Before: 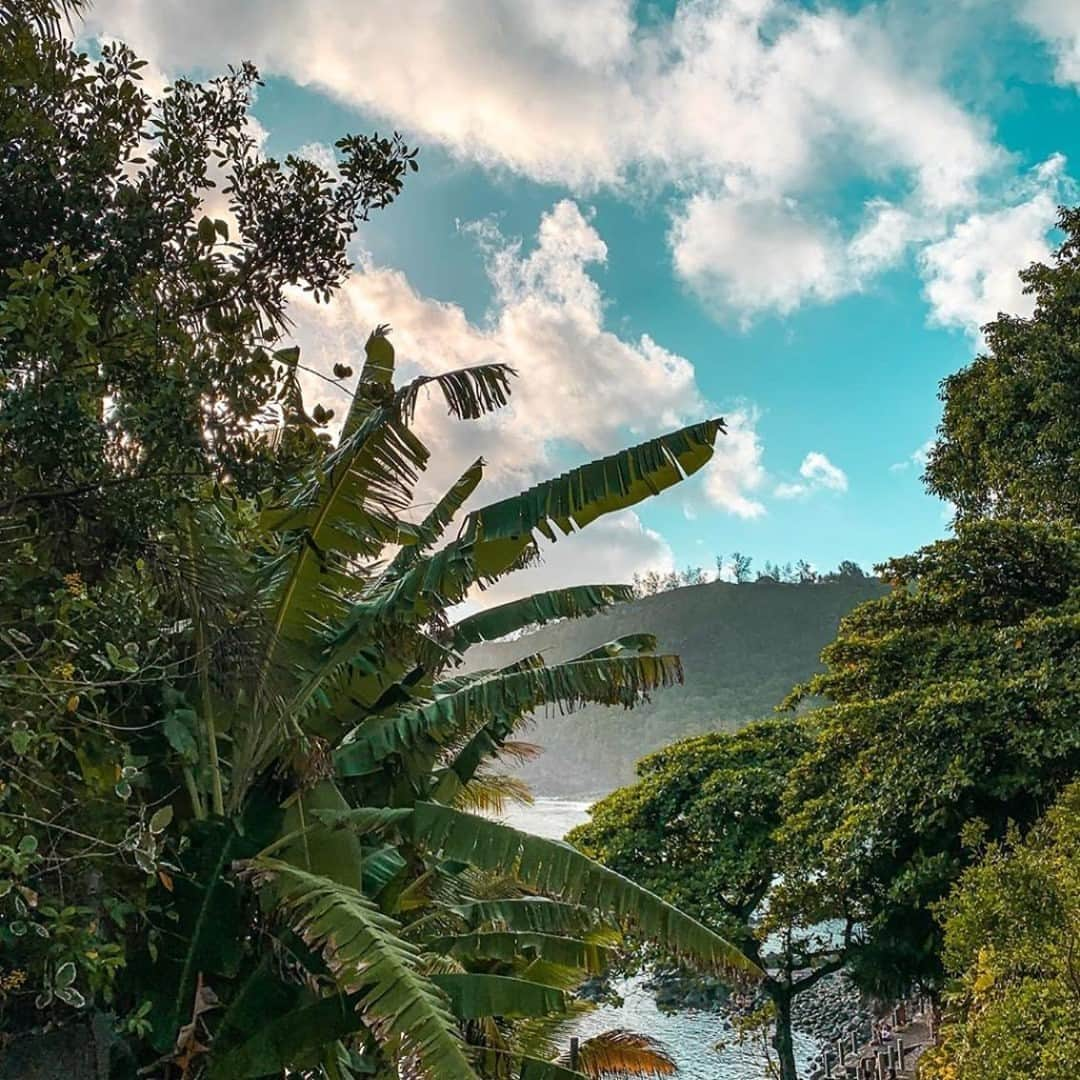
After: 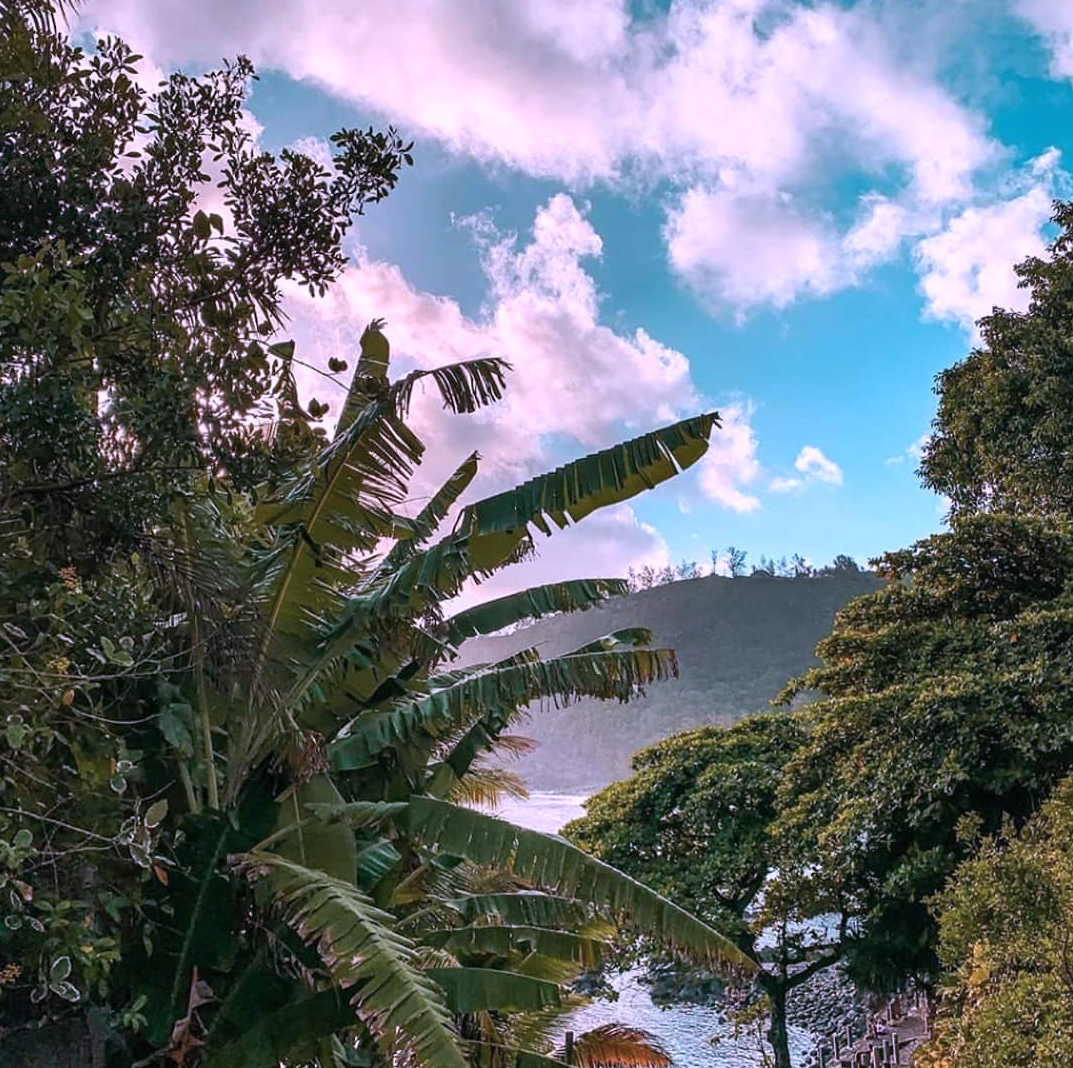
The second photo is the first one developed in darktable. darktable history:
crop: left 0.471%, top 0.632%, right 0.155%, bottom 0.444%
exposure: exposure 0.025 EV, compensate exposure bias true, compensate highlight preservation false
color correction: highlights a* 15.04, highlights b* -25.47
